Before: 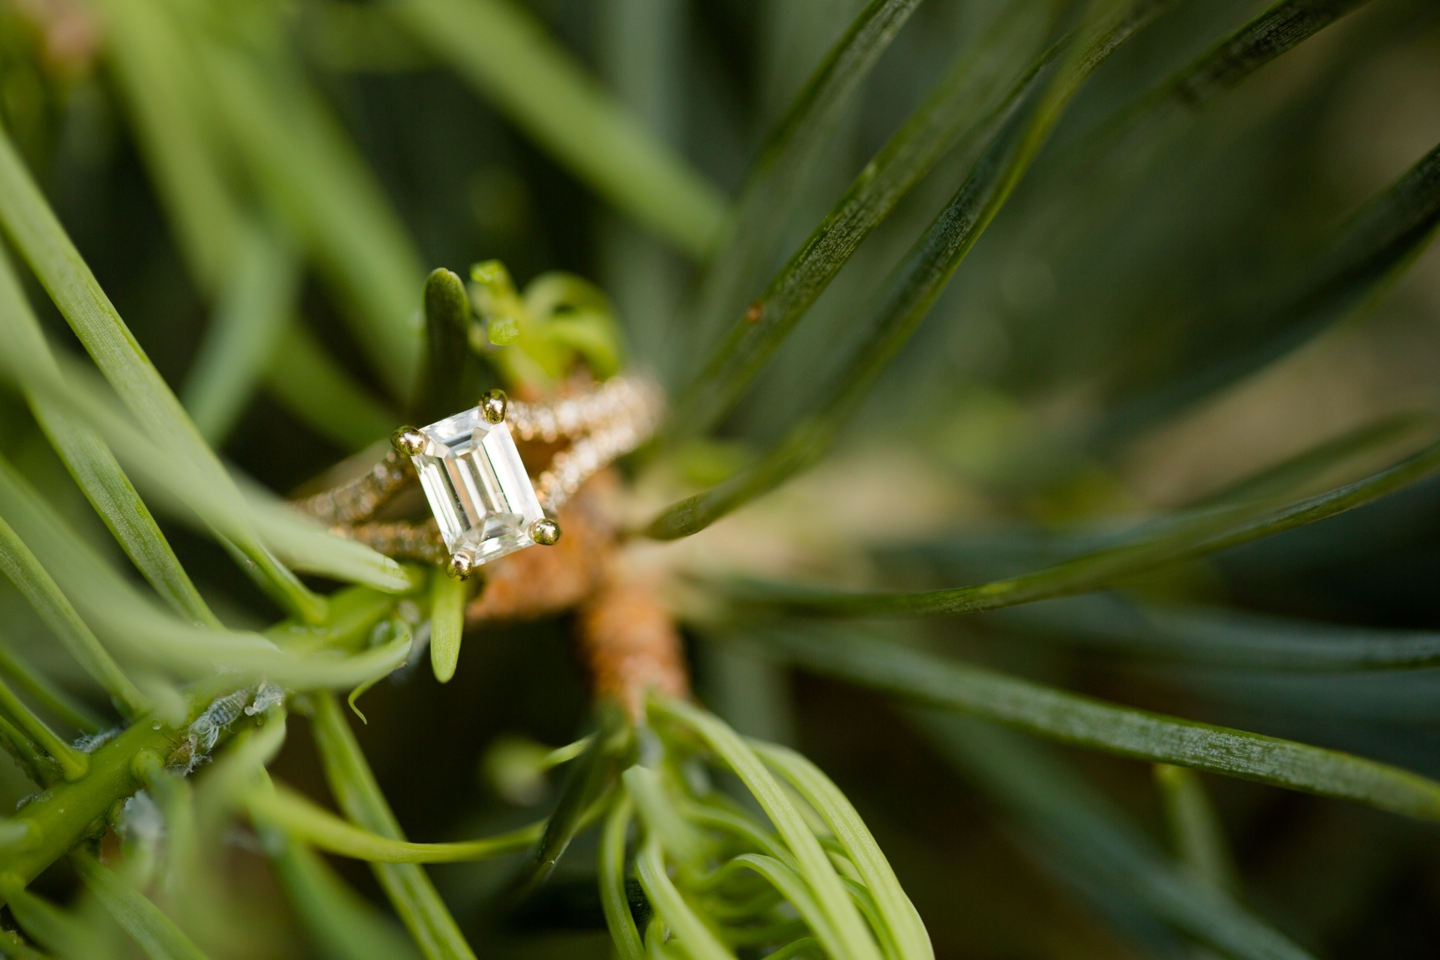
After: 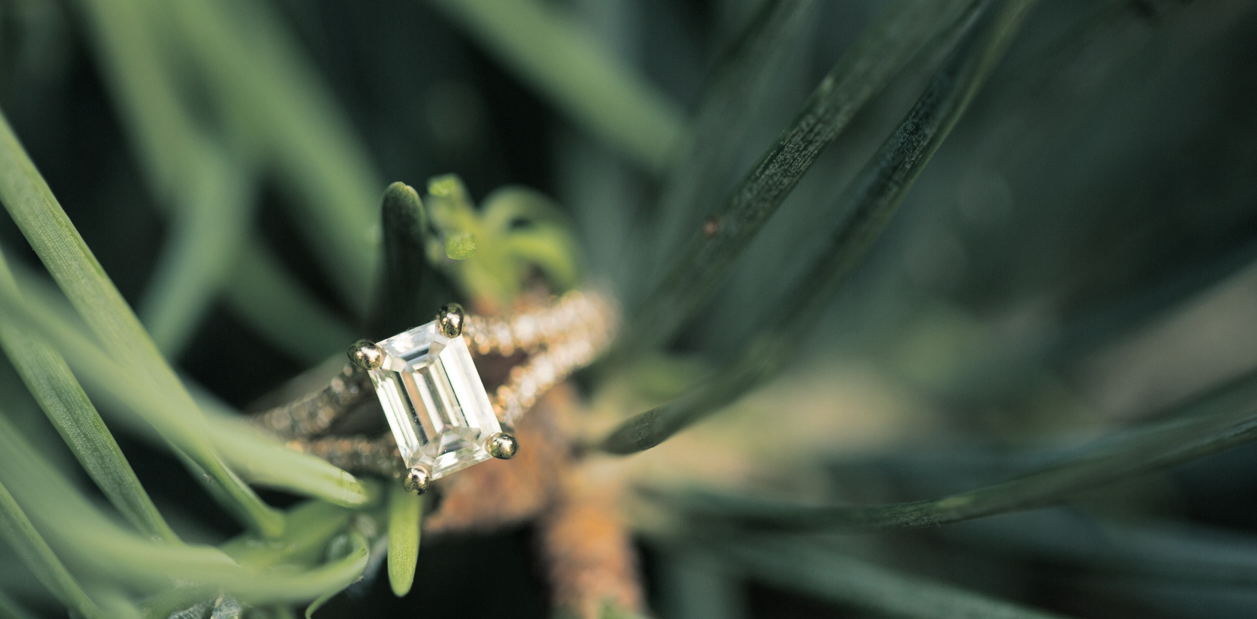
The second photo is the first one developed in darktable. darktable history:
split-toning: shadows › hue 205.2°, shadows › saturation 0.29, highlights › hue 50.4°, highlights › saturation 0.38, balance -49.9
crop: left 3.015%, top 8.969%, right 9.647%, bottom 26.457%
